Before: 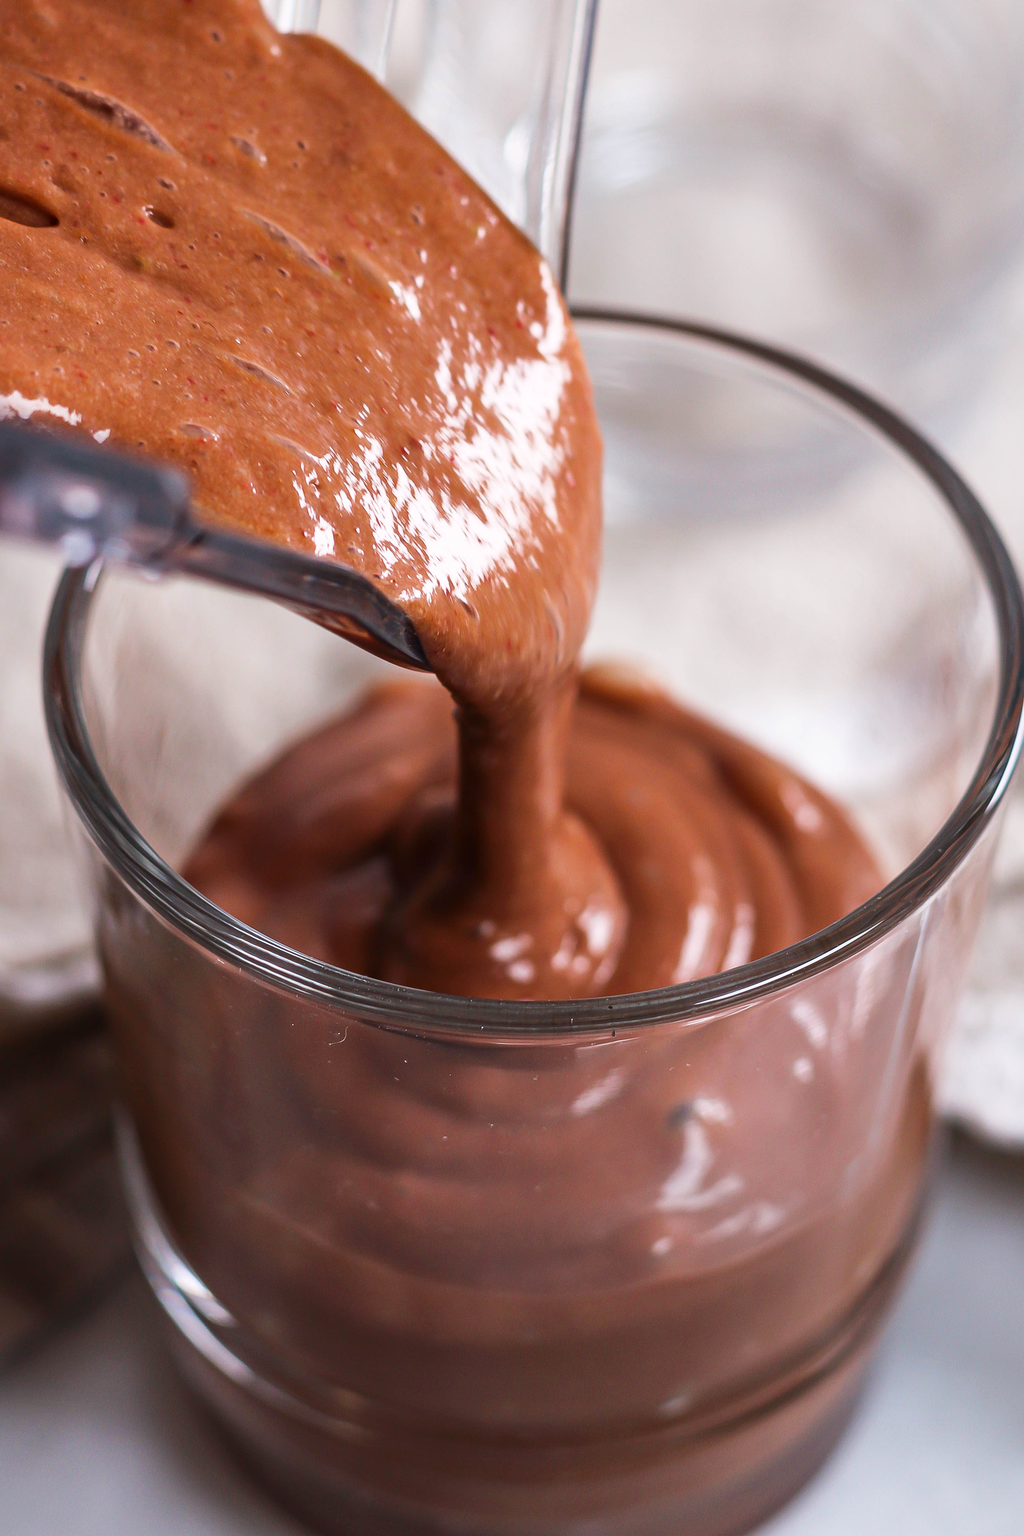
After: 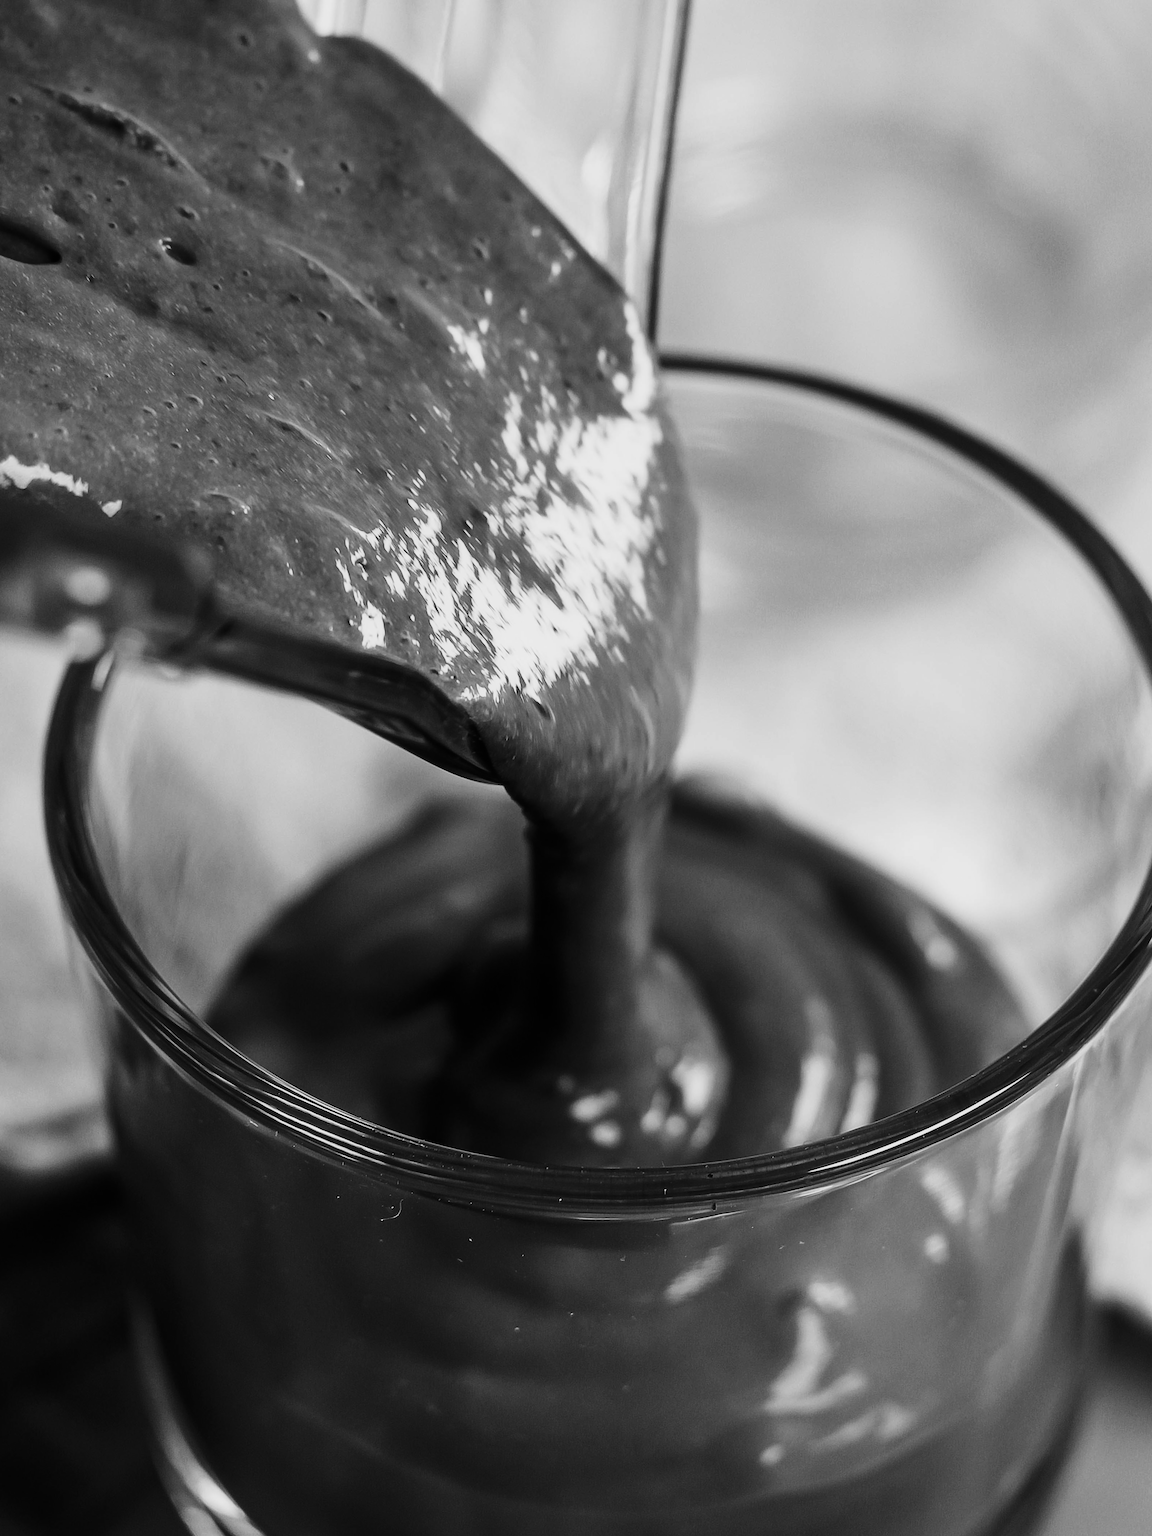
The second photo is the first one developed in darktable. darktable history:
contrast brightness saturation: contrast 0.22, brightness -0.19, saturation 0.24
monochrome: a -74.22, b 78.2
crop and rotate: angle 0.2°, left 0.275%, right 3.127%, bottom 14.18%
color balance rgb: linear chroma grading › global chroma 15%, perceptual saturation grading › global saturation 30%
